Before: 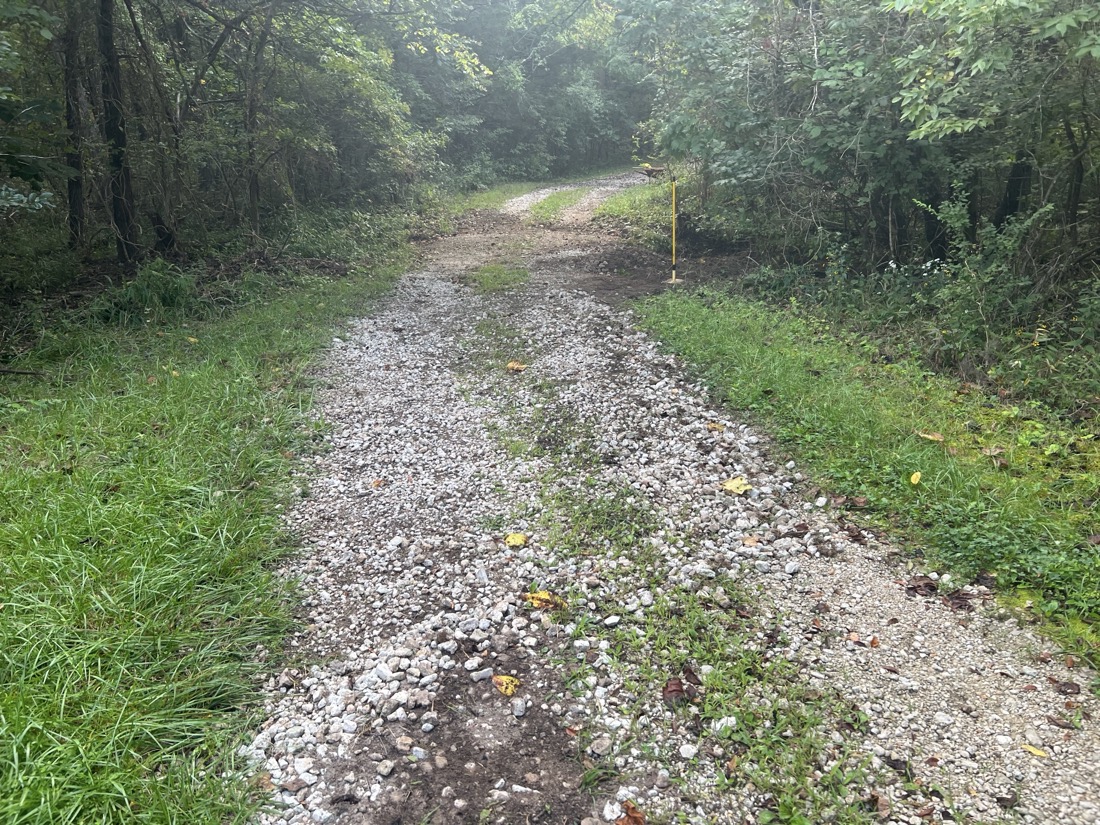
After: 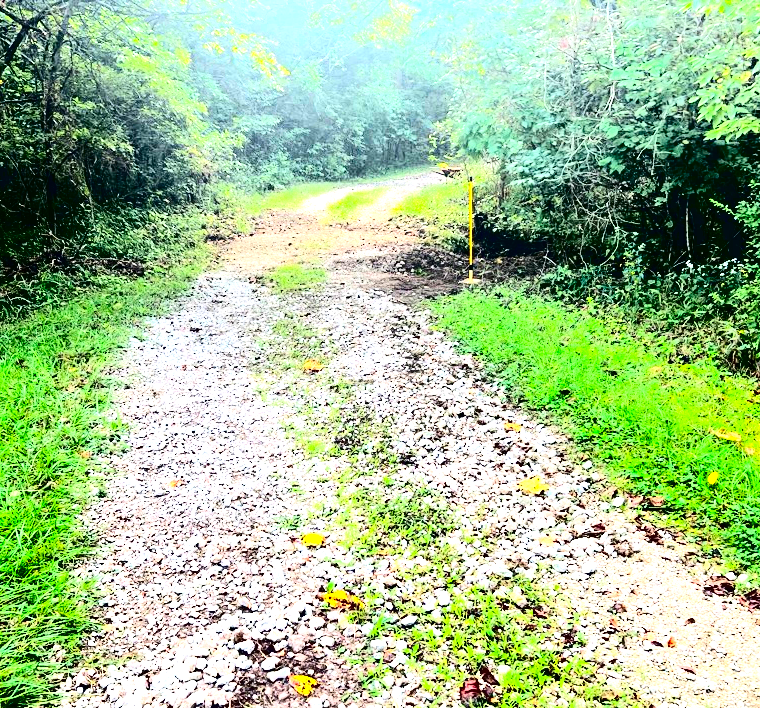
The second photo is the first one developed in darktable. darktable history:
crop: left 18.456%, right 12.427%, bottom 14.103%
exposure: black level correction 0, exposure 1.387 EV, compensate exposure bias true, compensate highlight preservation false
contrast brightness saturation: contrast 0.758, brightness -0.987, saturation 0.984
